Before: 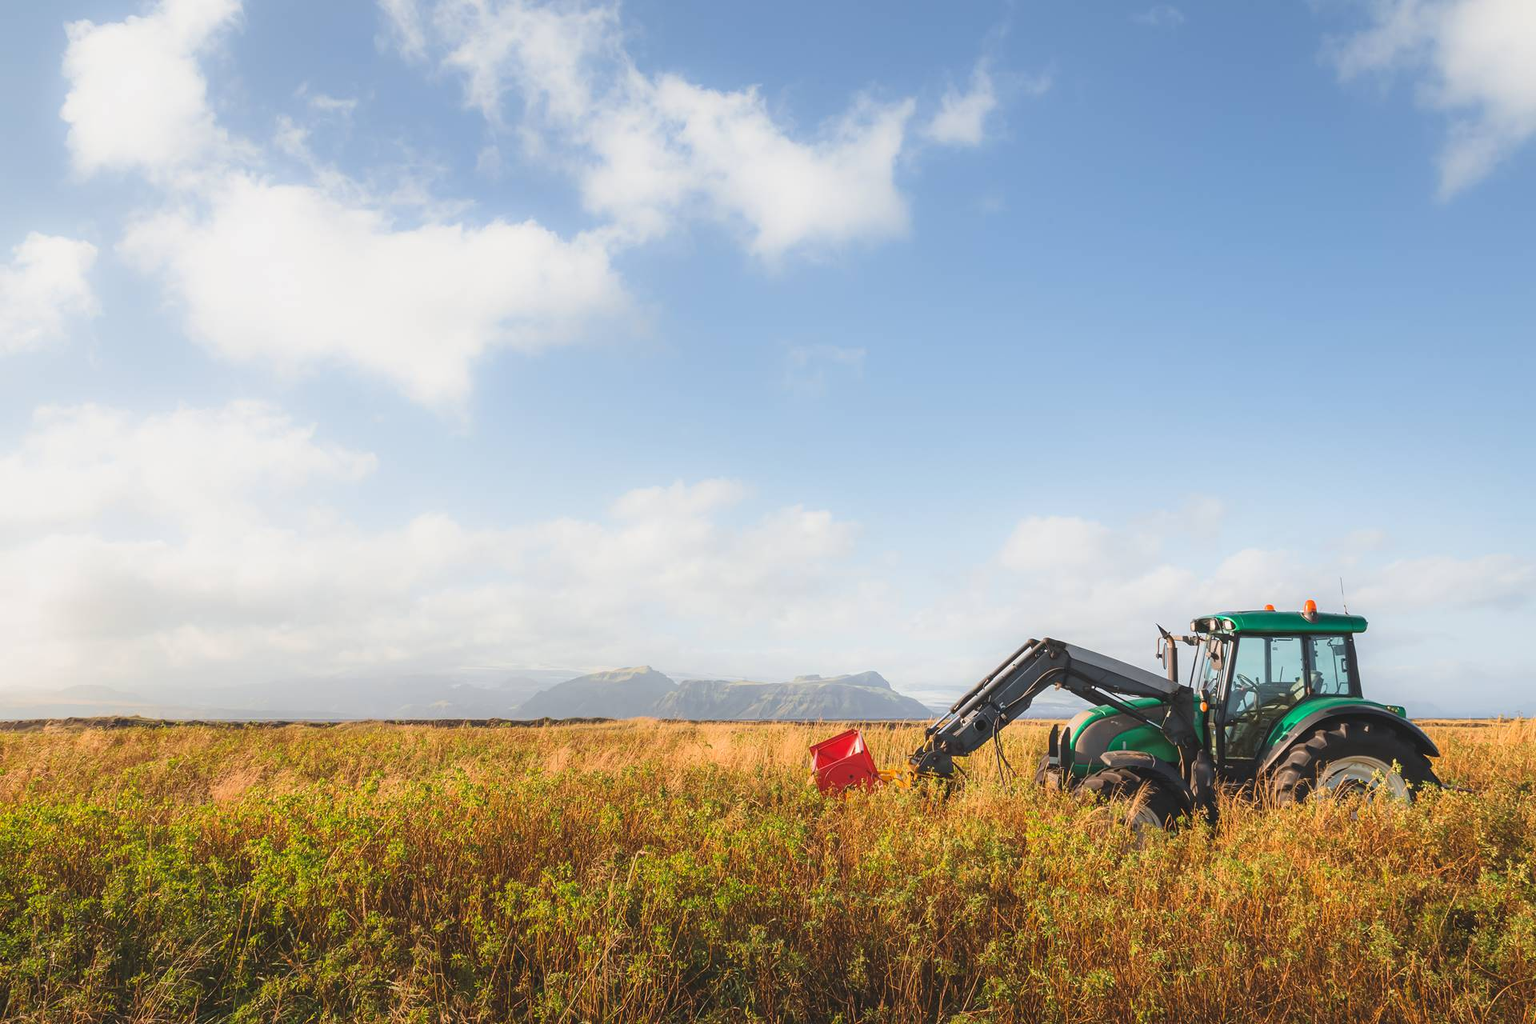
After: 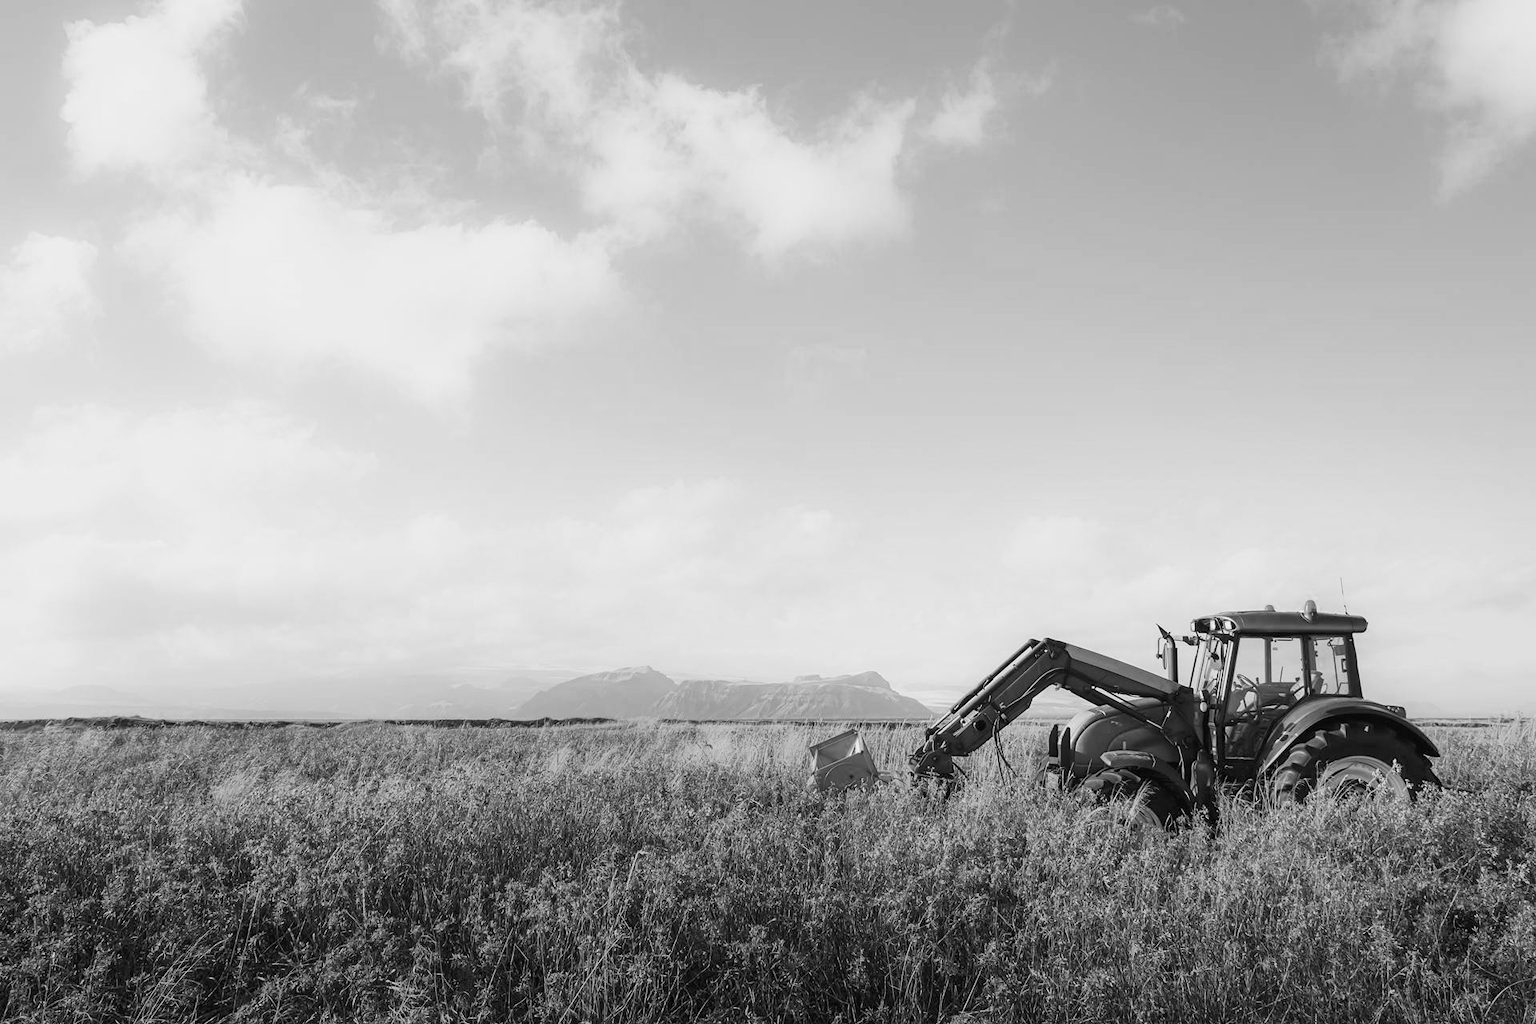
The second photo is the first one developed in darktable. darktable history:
tone curve: curves: ch0 [(0, 0) (0.118, 0.034) (0.182, 0.124) (0.265, 0.214) (0.504, 0.508) (0.783, 0.825) (1, 1)], color space Lab, linked channels, preserve colors none
color calibration "t3mujinpack channel mixer": output gray [0.22, 0.42, 0.37, 0], gray › normalize channels true, illuminant same as pipeline (D50), adaptation XYZ, x 0.346, y 0.359, gamut compression 0
